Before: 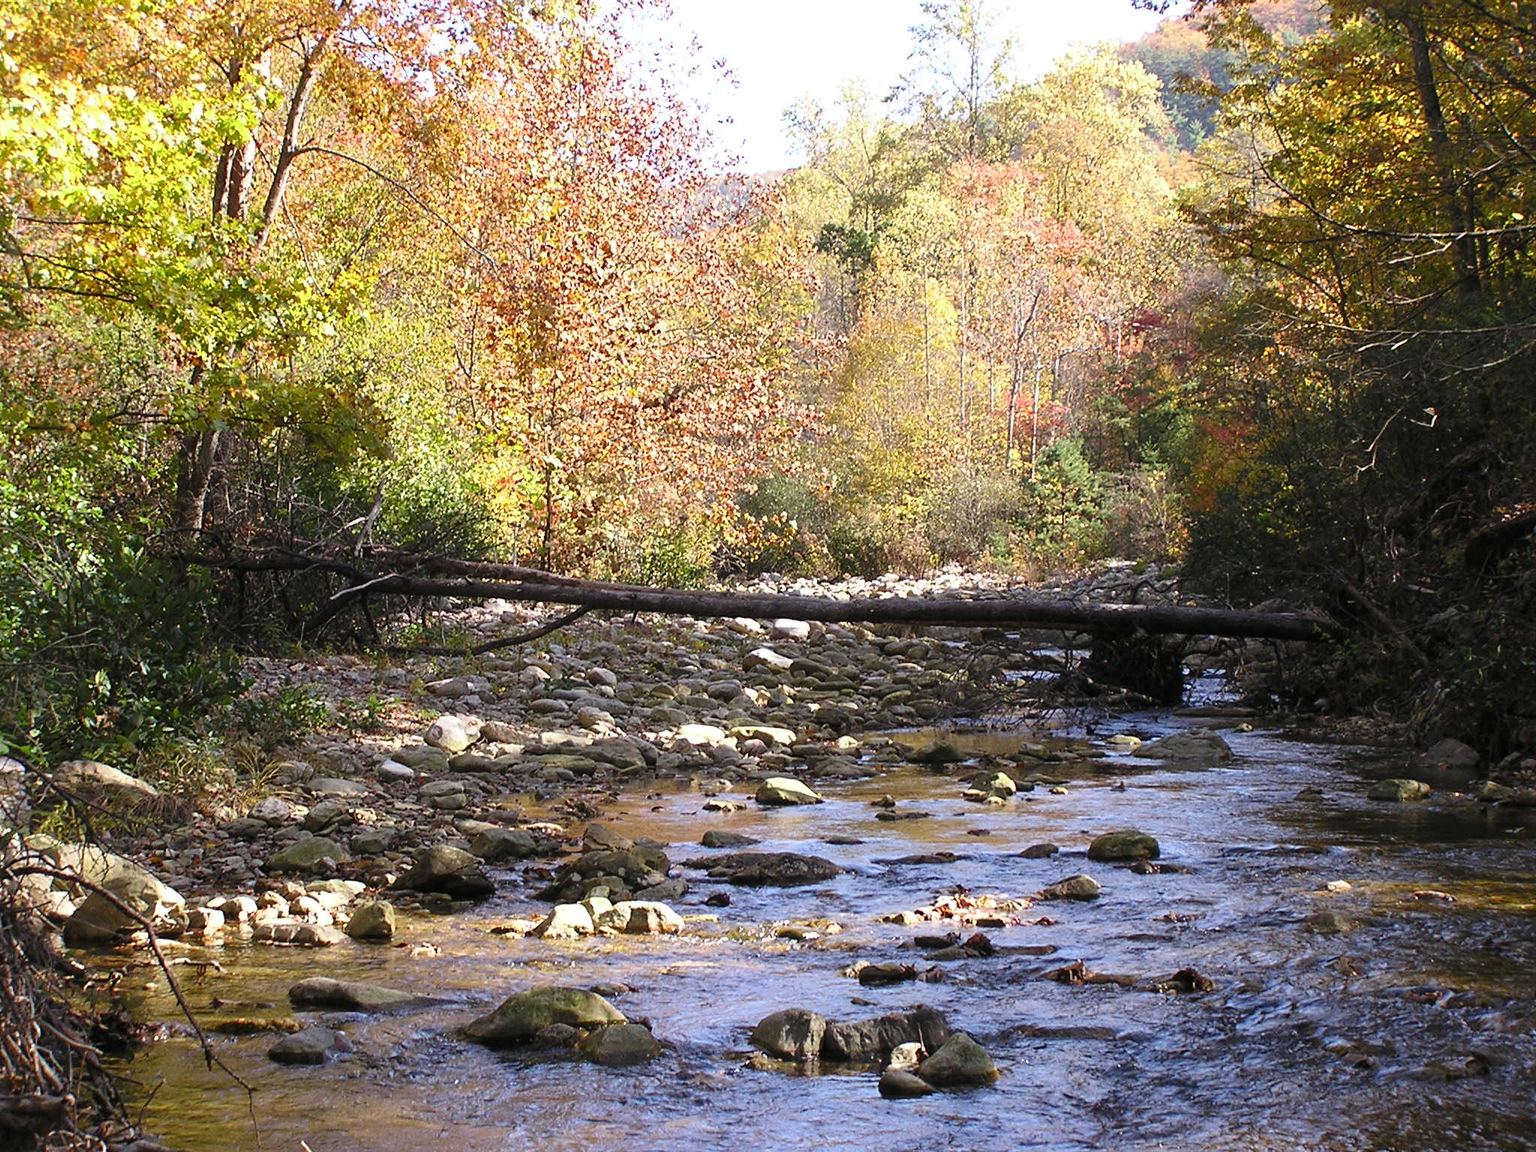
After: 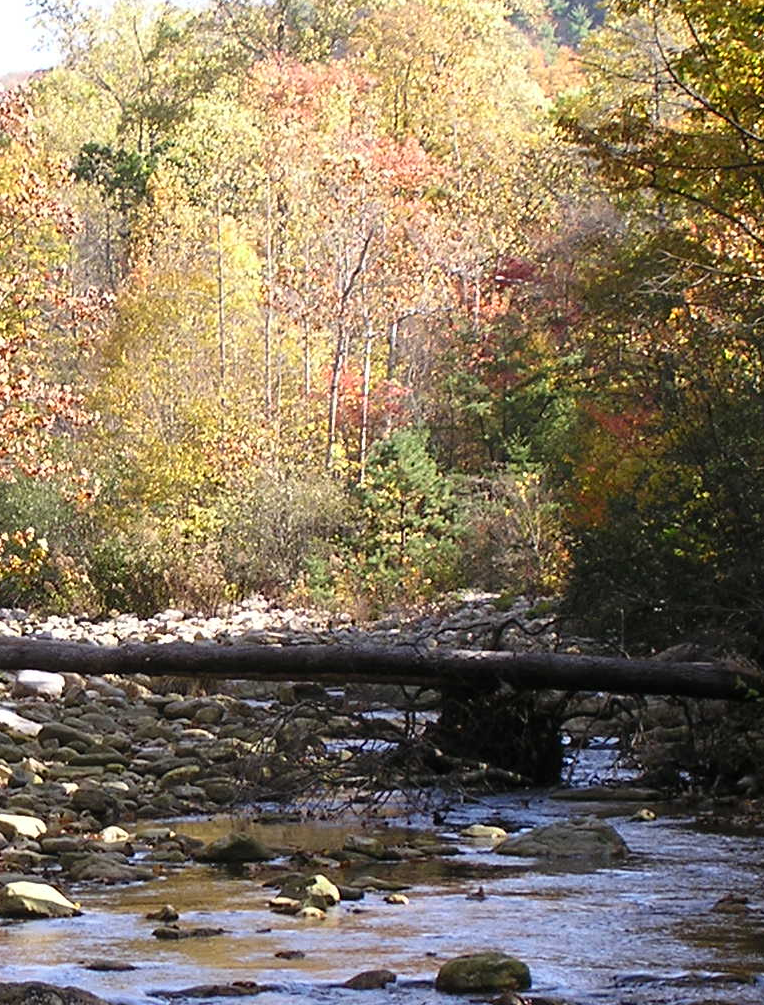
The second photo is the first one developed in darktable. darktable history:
crop and rotate: left 49.57%, top 10.097%, right 13.11%, bottom 24.472%
